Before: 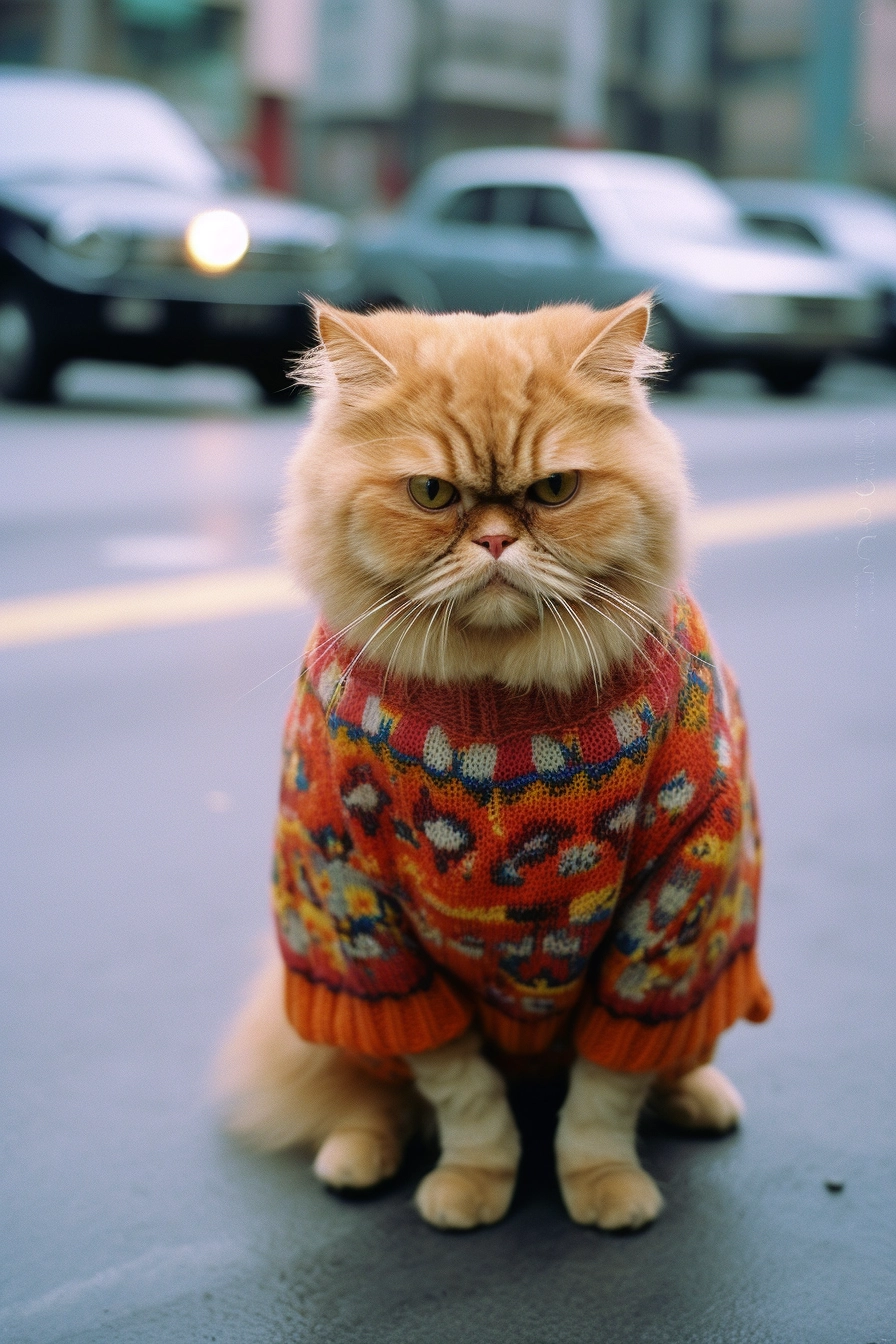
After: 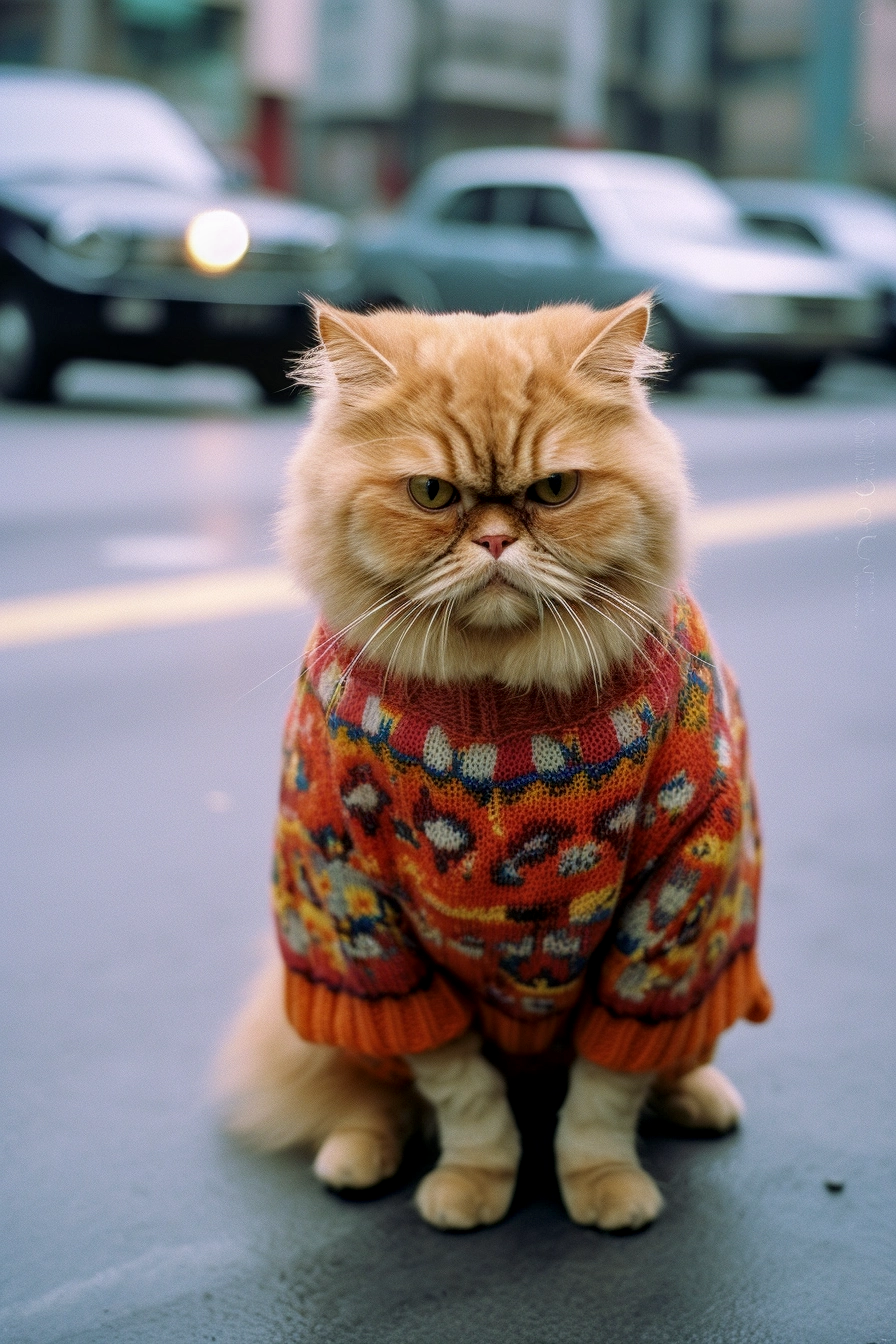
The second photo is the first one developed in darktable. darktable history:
local contrast: on, module defaults
exposure: exposure -0.064 EV, compensate highlight preservation false
